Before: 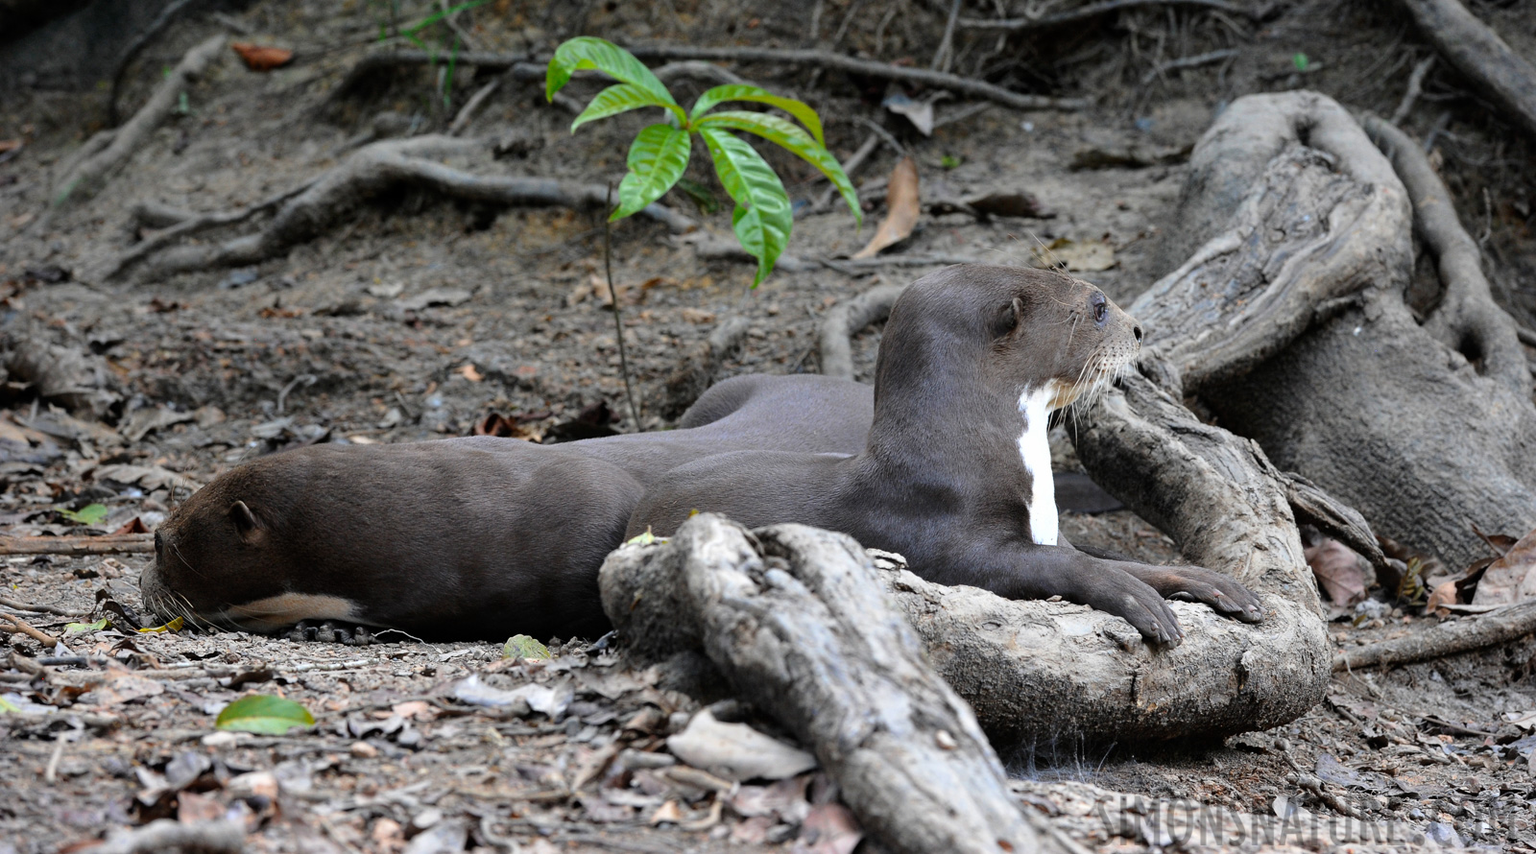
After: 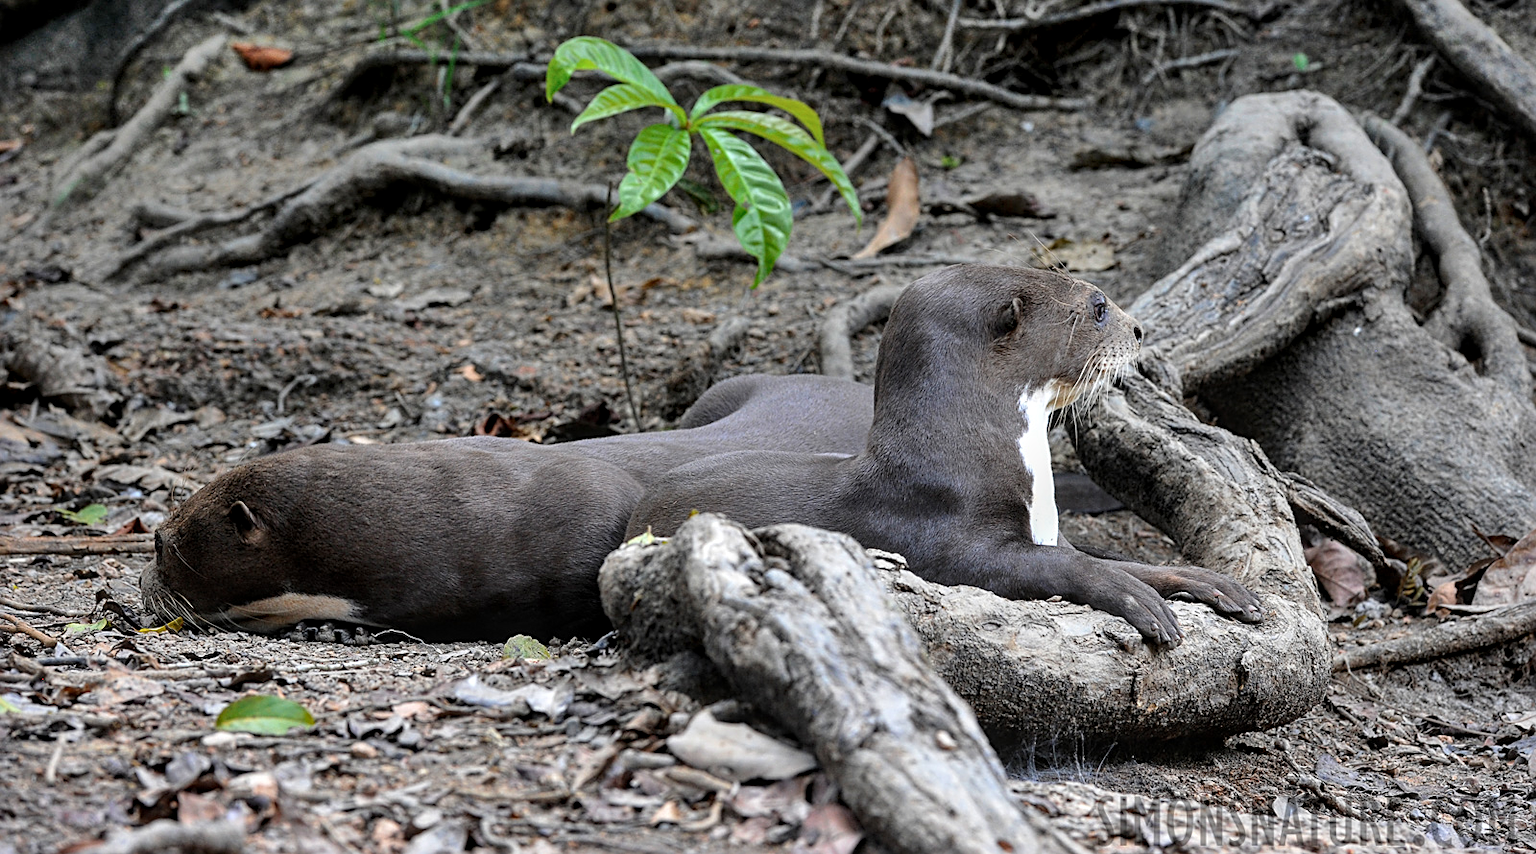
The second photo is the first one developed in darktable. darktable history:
sharpen: on, module defaults
local contrast: on, module defaults
shadows and highlights: shadows 60.49, soften with gaussian
